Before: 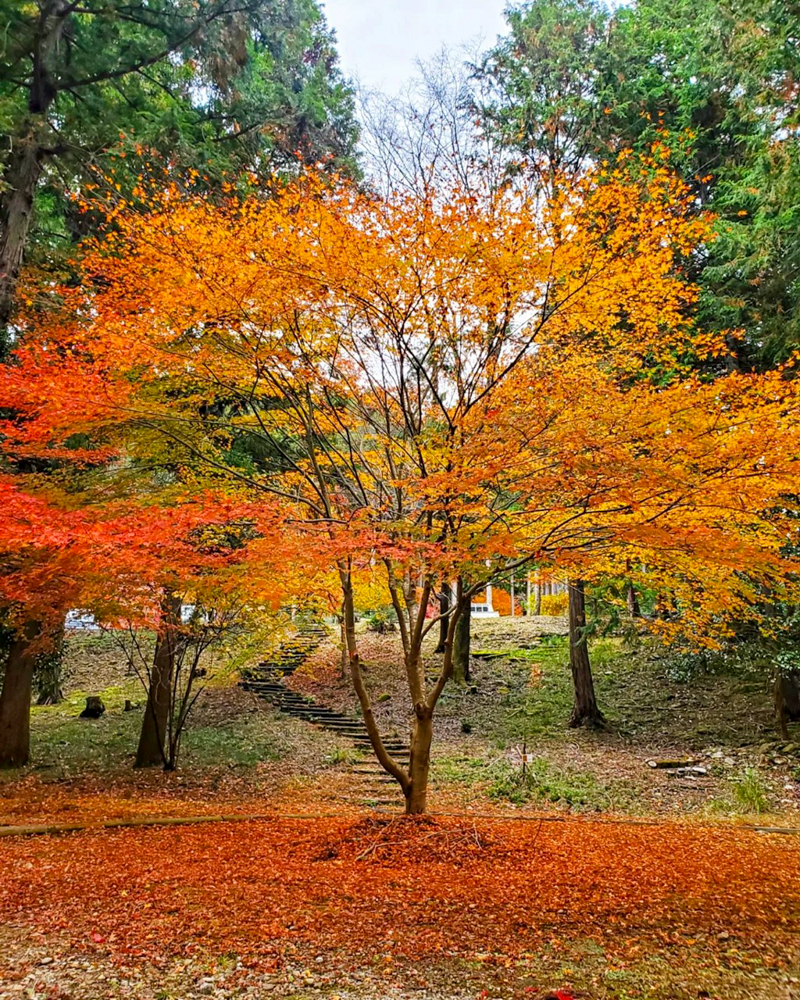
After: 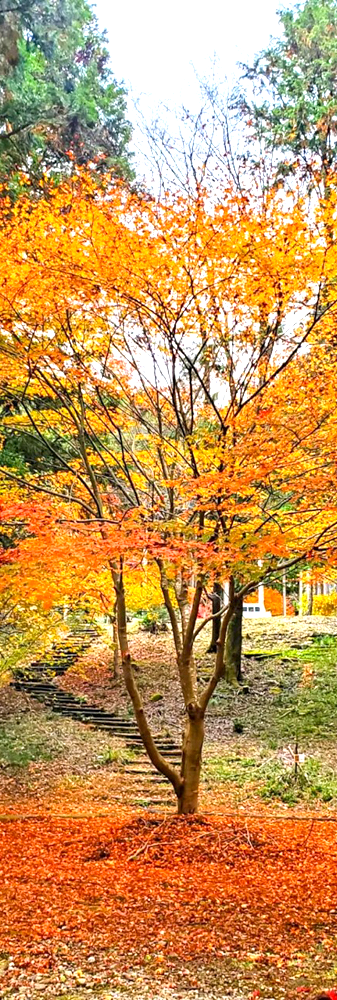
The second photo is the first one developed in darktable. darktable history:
exposure: exposure 0.781 EV, compensate highlight preservation false
crop: left 28.583%, right 29.231%
